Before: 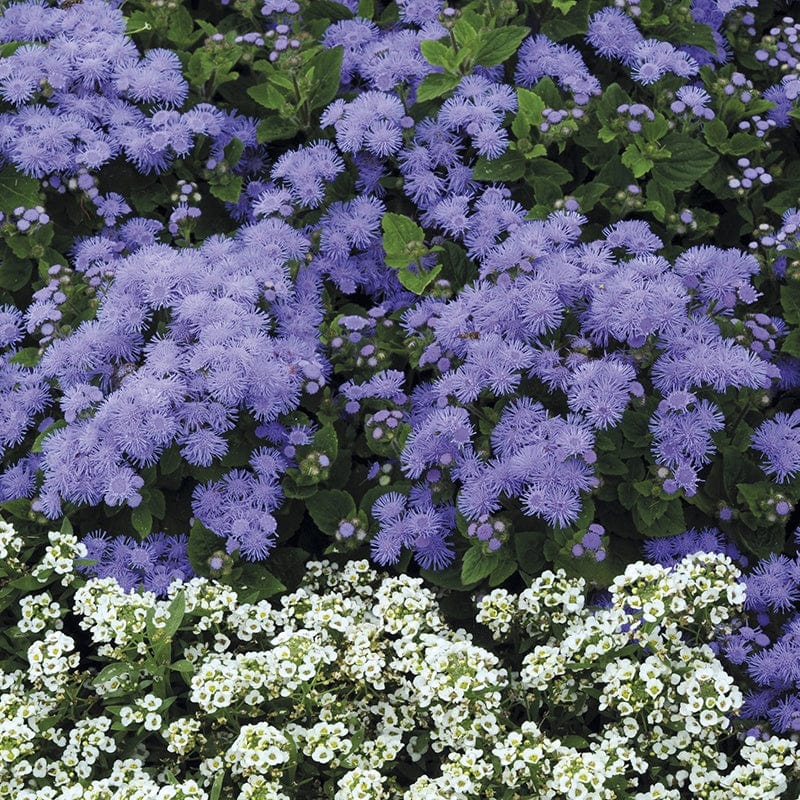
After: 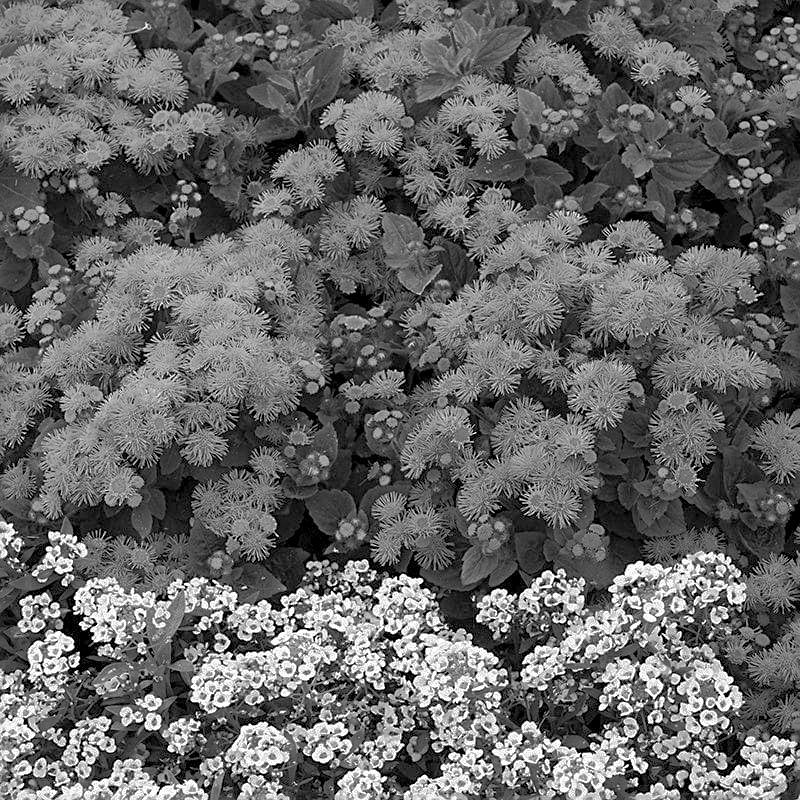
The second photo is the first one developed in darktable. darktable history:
levels: levels [0.026, 0.507, 0.987]
sharpen: on, module defaults
monochrome: on, module defaults
shadows and highlights: shadows 60, highlights -60
